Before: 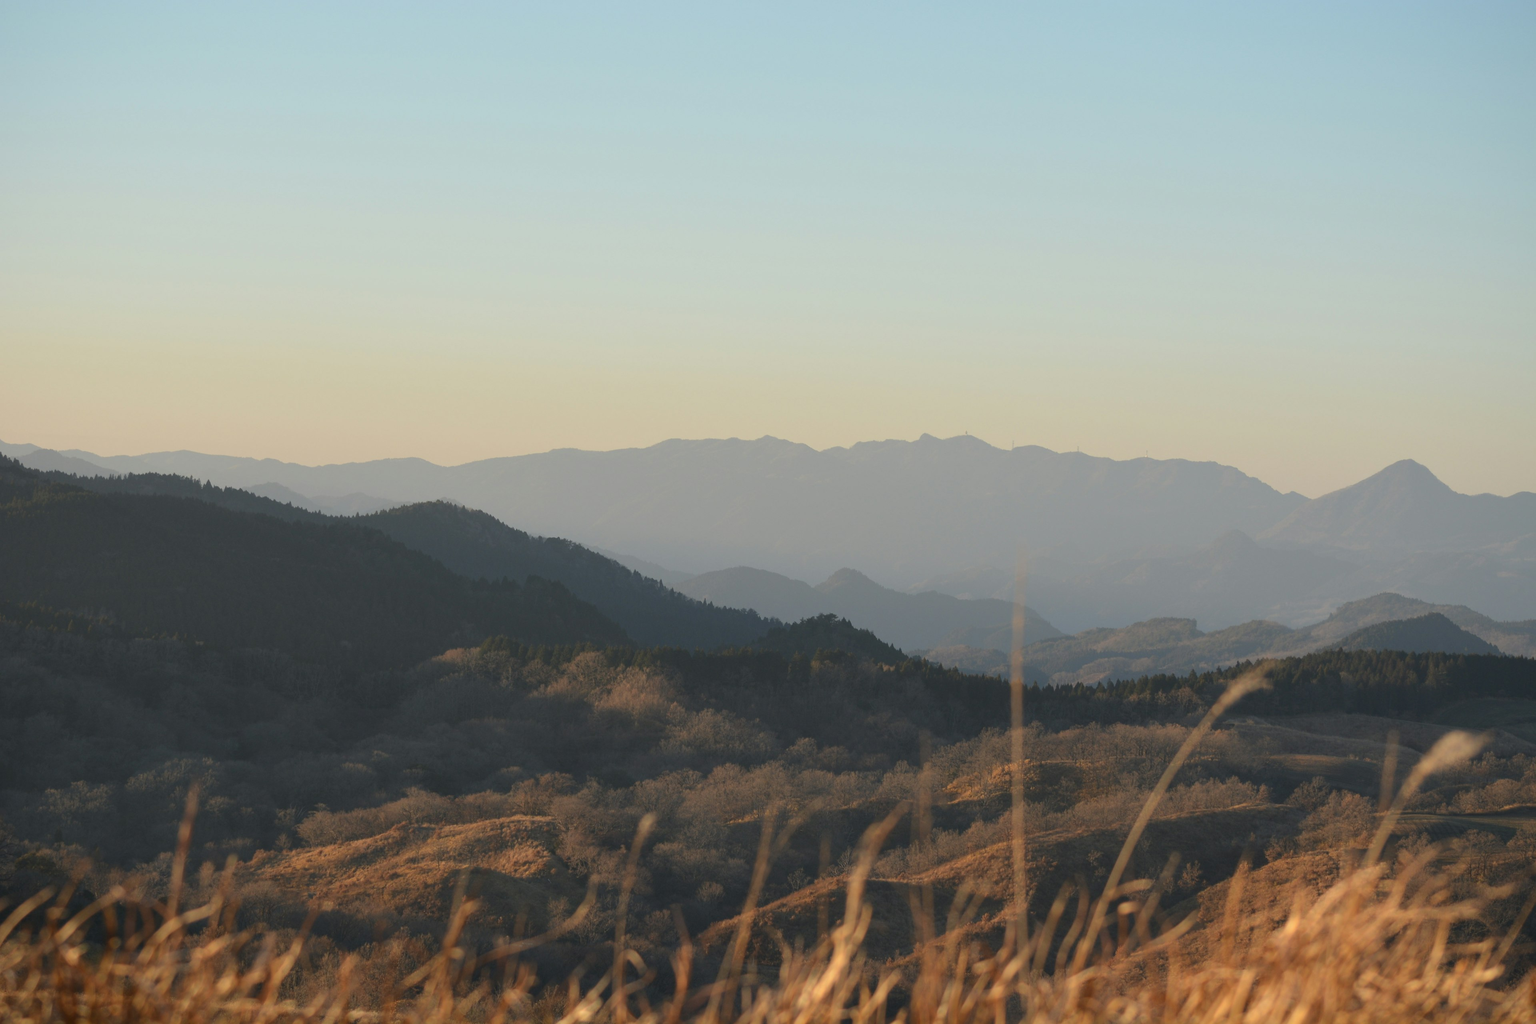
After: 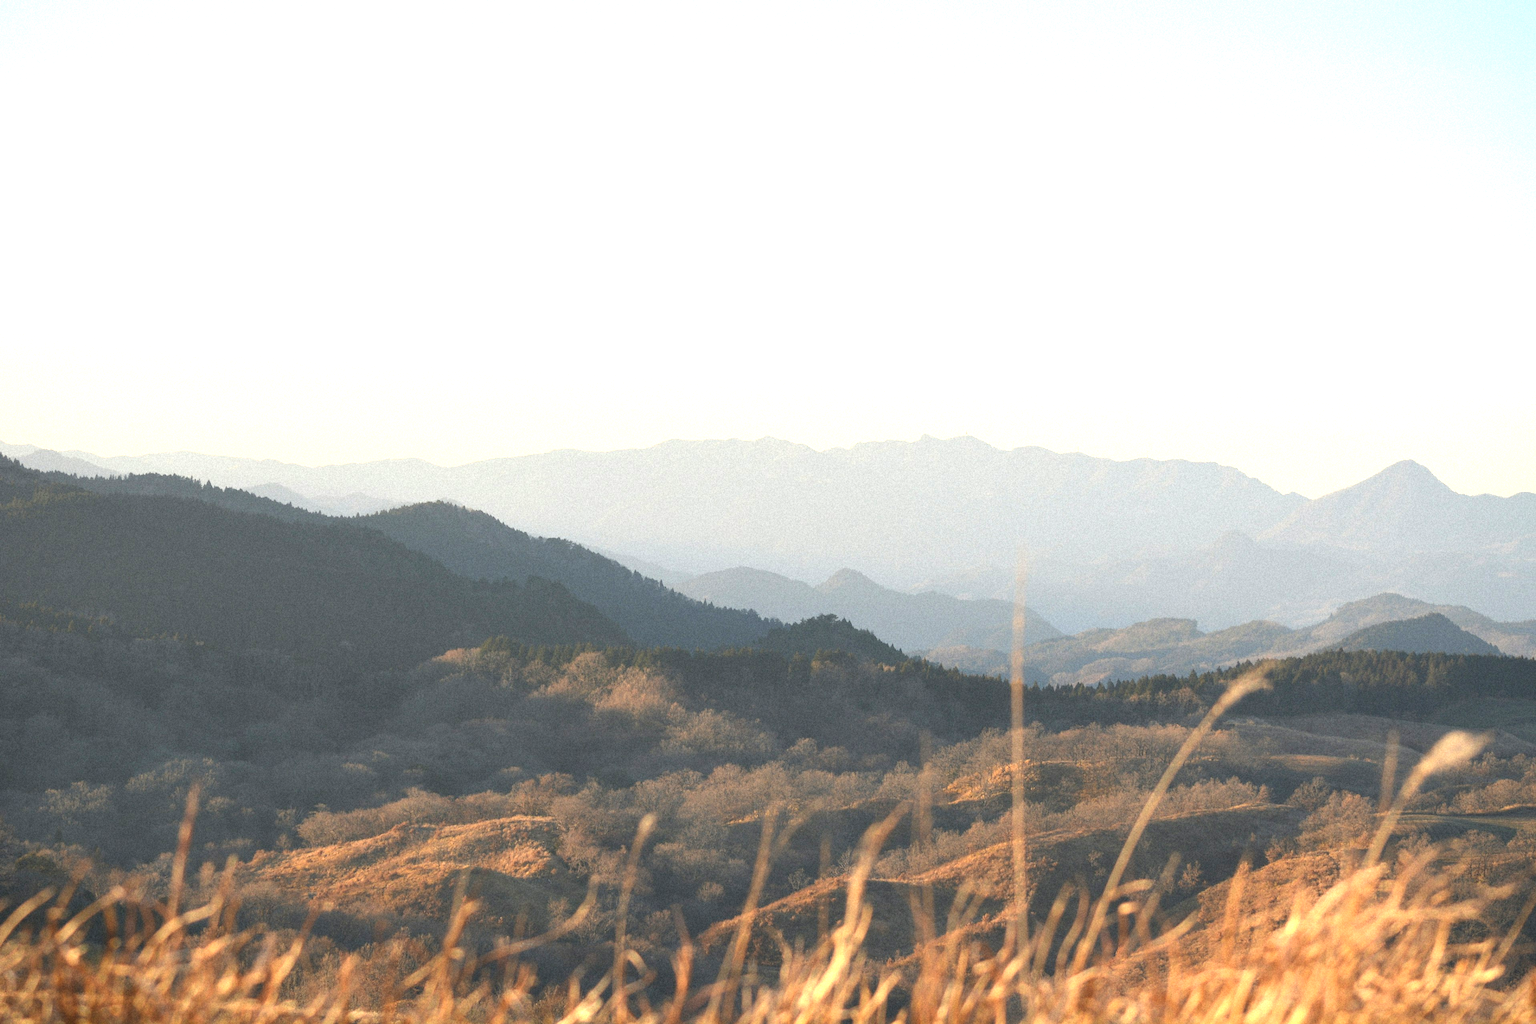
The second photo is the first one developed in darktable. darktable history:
exposure: black level correction -0.002, exposure 1.35 EV, compensate highlight preservation false
grain: mid-tones bias 0%
